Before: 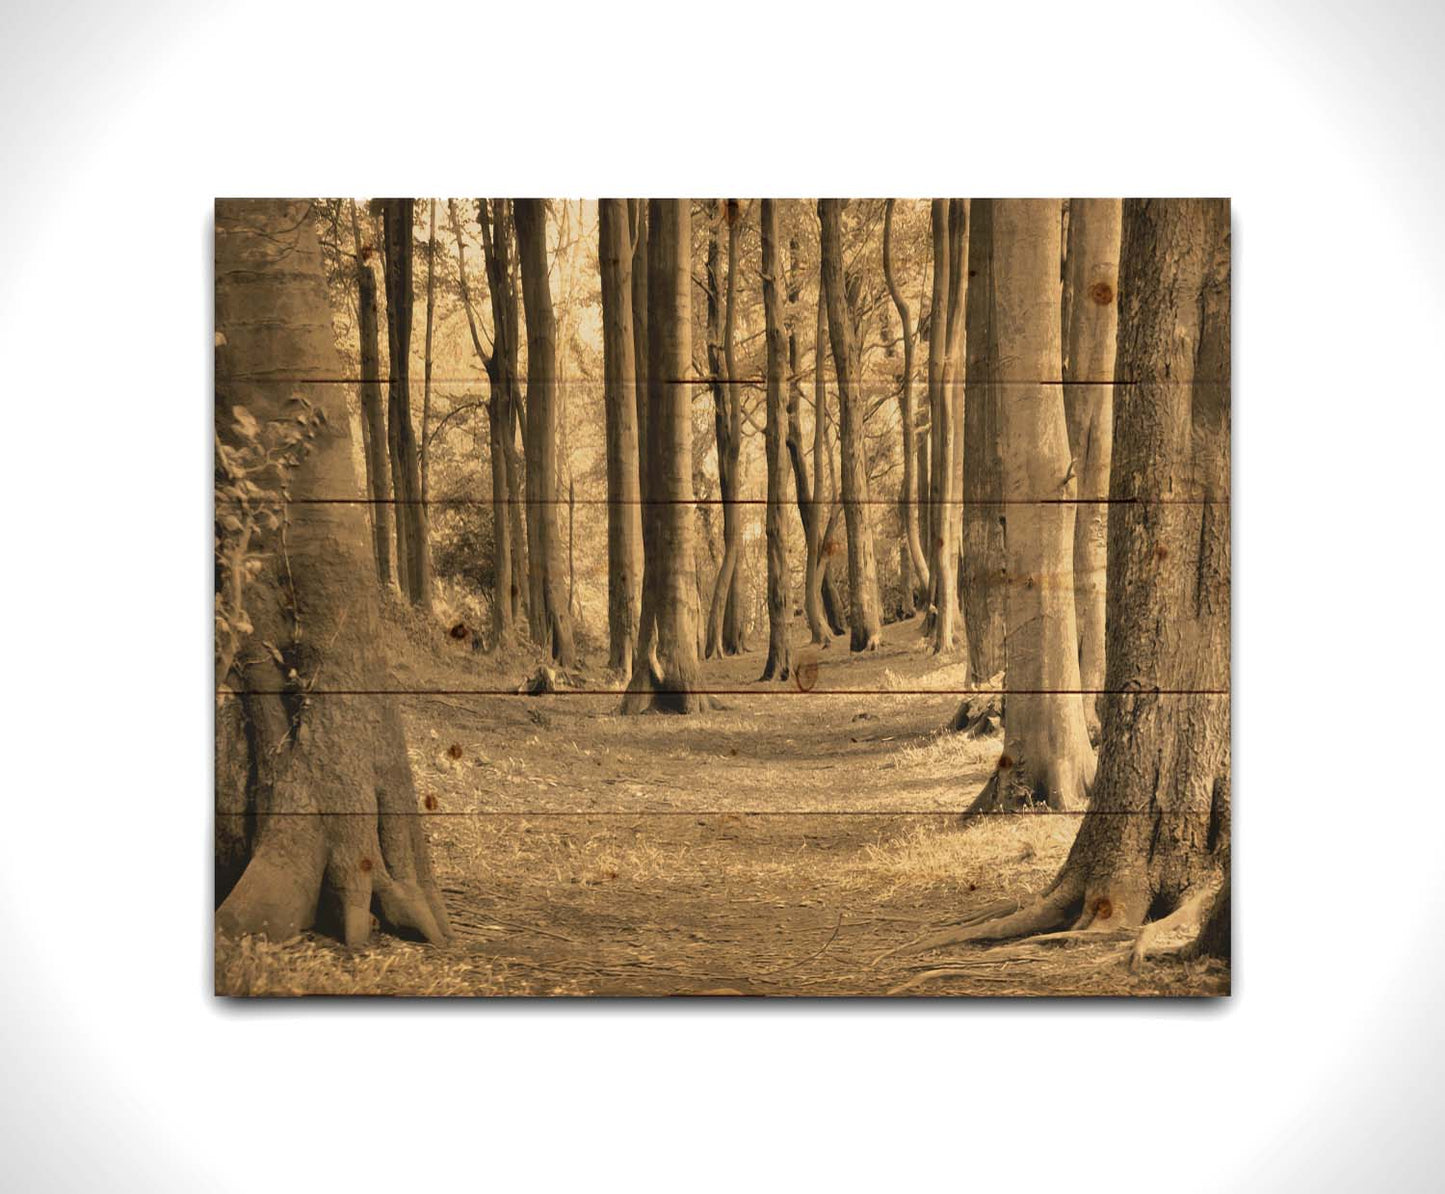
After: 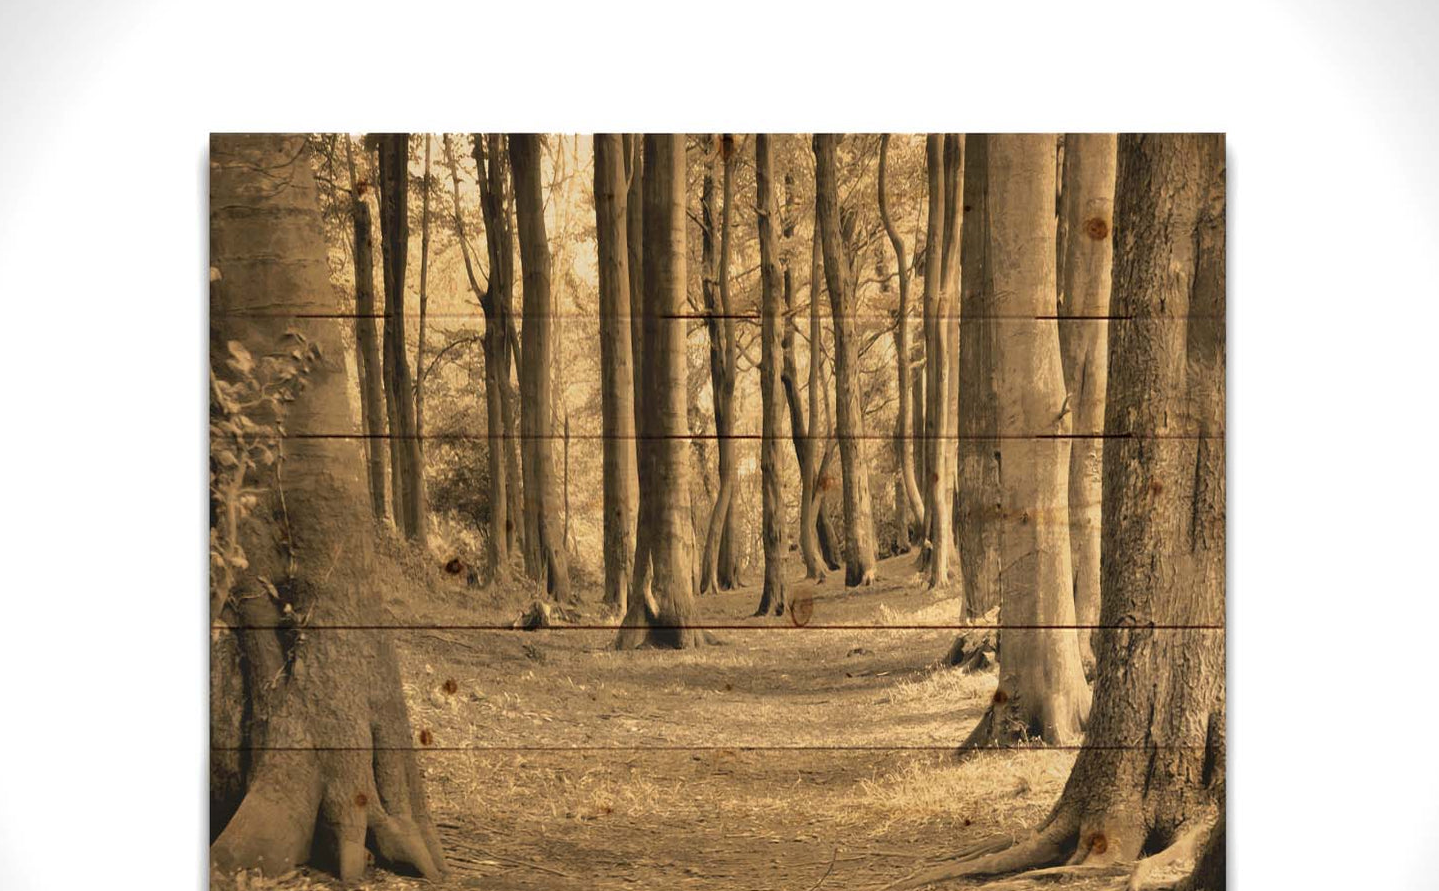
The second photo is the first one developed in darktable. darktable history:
crop: left 0.408%, top 5.467%, bottom 19.892%
